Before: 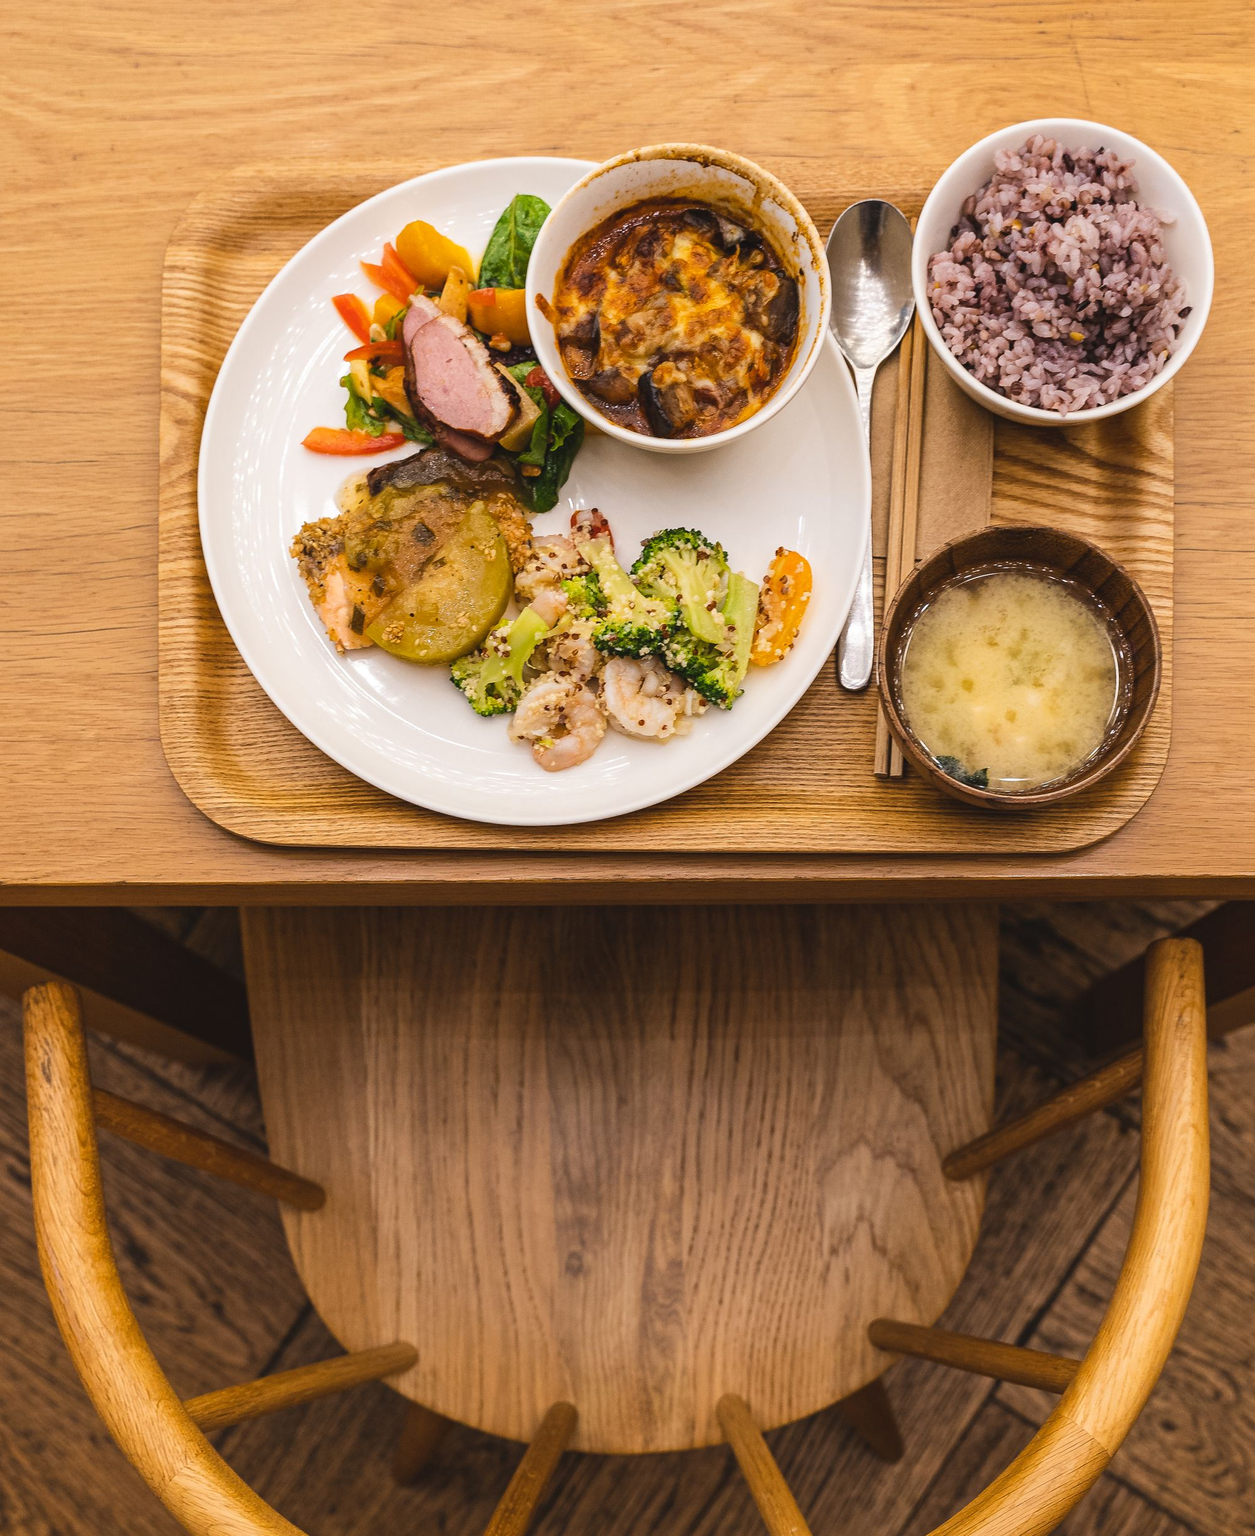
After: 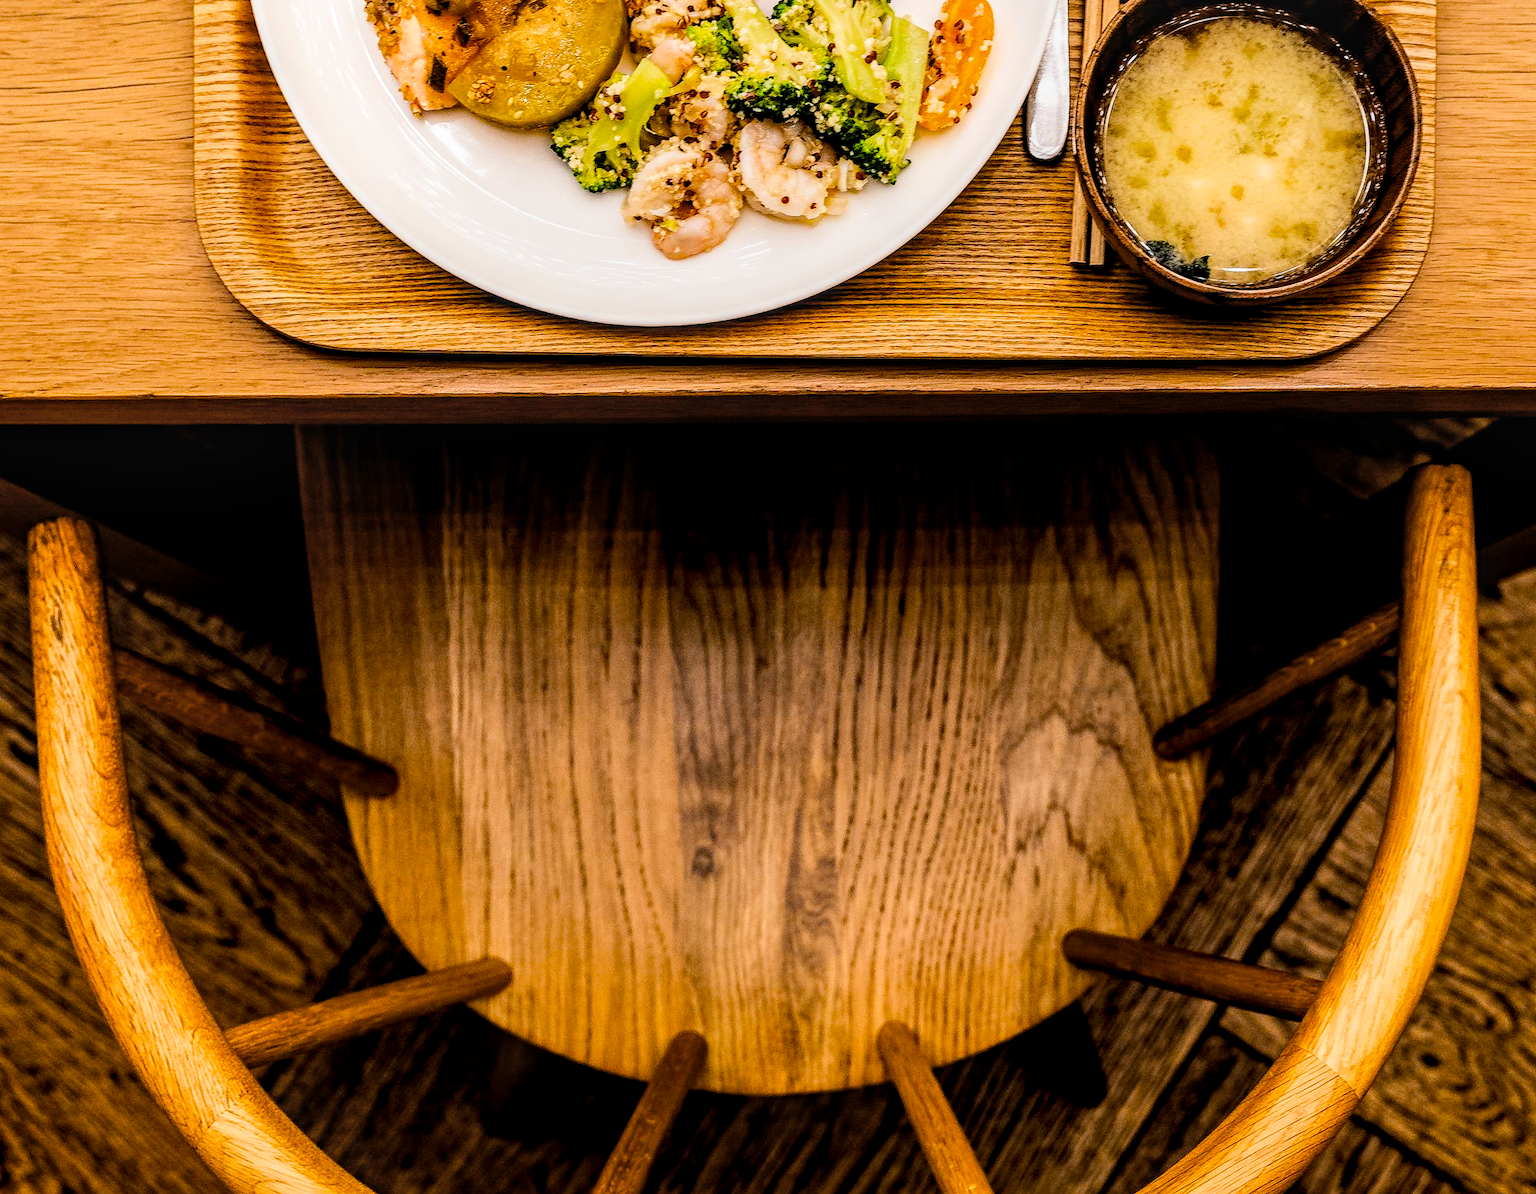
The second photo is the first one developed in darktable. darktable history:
filmic rgb: black relative exposure -7.75 EV, white relative exposure 4.4 EV, threshold 3 EV, target black luminance 0%, hardness 3.76, latitude 50.51%, contrast 1.074, highlights saturation mix 10%, shadows ↔ highlights balance -0.22%, color science v4 (2020), enable highlight reconstruction true
exposure: black level correction 0.016, exposure -0.009 EV, compensate highlight preservation false
crop and rotate: top 36.435%
tone equalizer: -8 EV -0.75 EV, -7 EV -0.7 EV, -6 EV -0.6 EV, -5 EV -0.4 EV, -3 EV 0.4 EV, -2 EV 0.6 EV, -1 EV 0.7 EV, +0 EV 0.75 EV, edges refinement/feathering 500, mask exposure compensation -1.57 EV, preserve details no
local contrast: highlights 61%, detail 143%, midtone range 0.428
